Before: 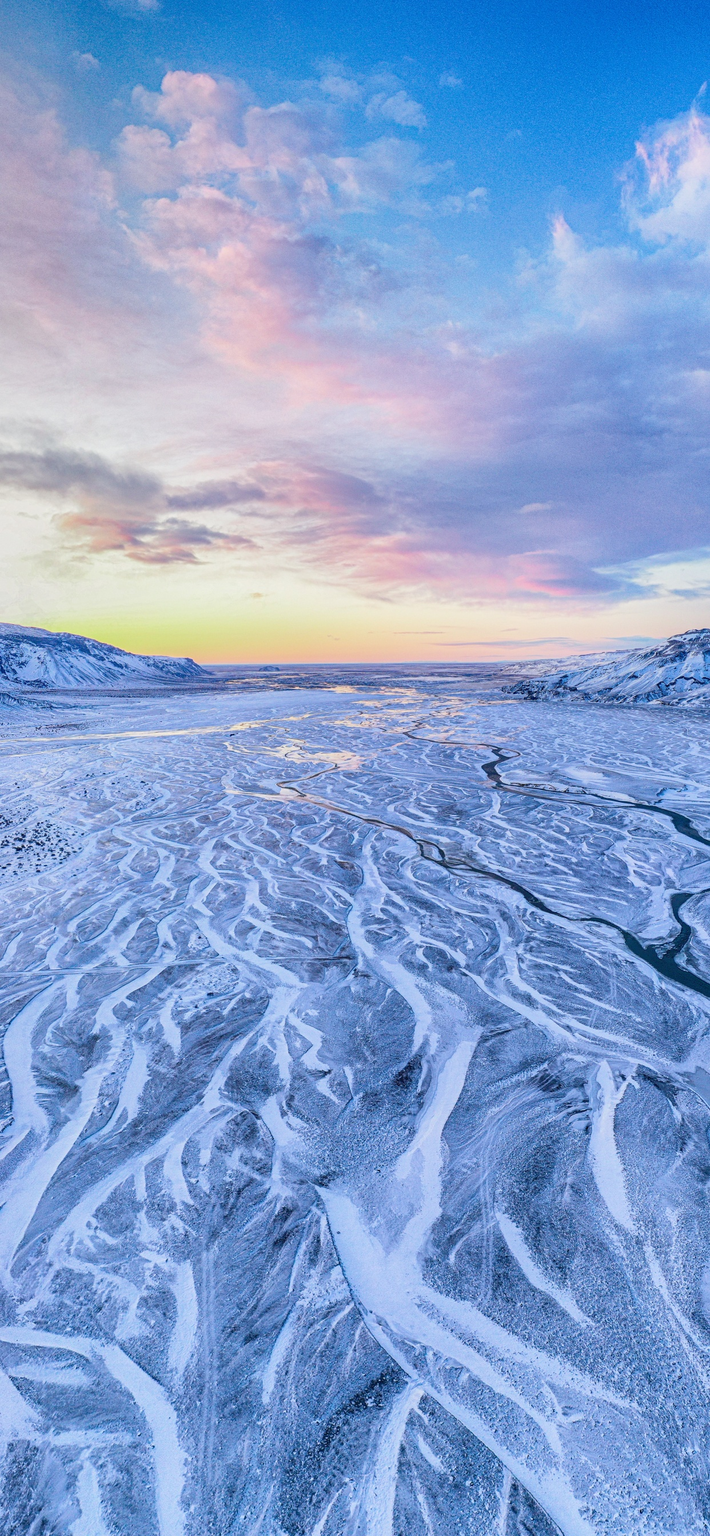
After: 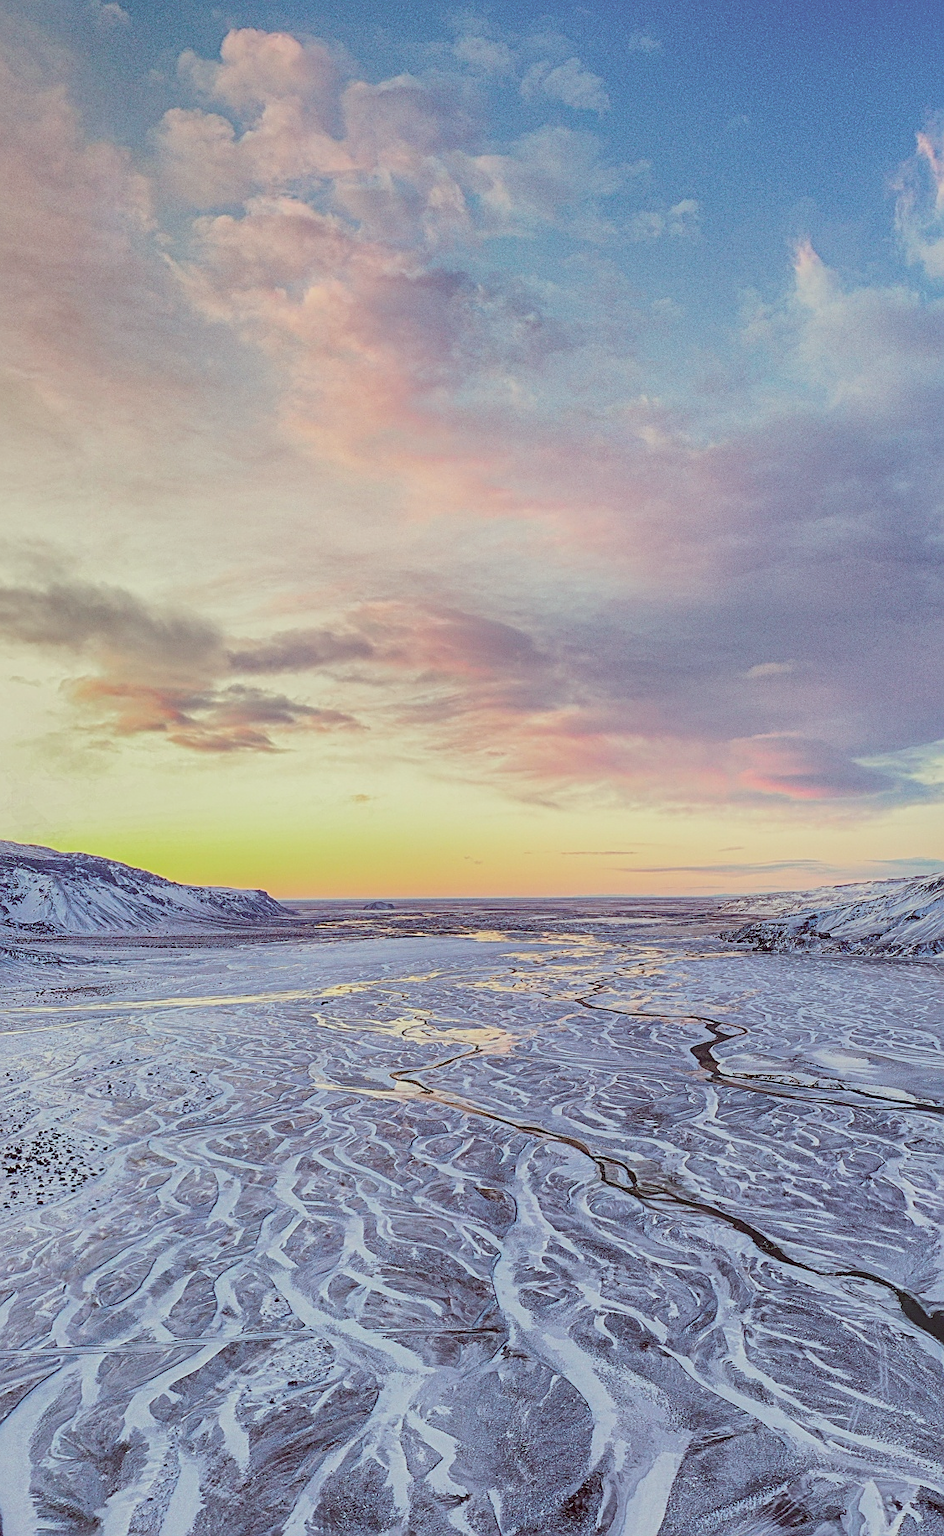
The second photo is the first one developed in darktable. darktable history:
exposure: exposure -0.286 EV, compensate exposure bias true, compensate highlight preservation false
crop: left 1.58%, top 3.358%, right 7.702%, bottom 28.465%
sharpen: on, module defaults
color correction: highlights a* -5.48, highlights b* 9.79, shadows a* 9.64, shadows b* 24.63
